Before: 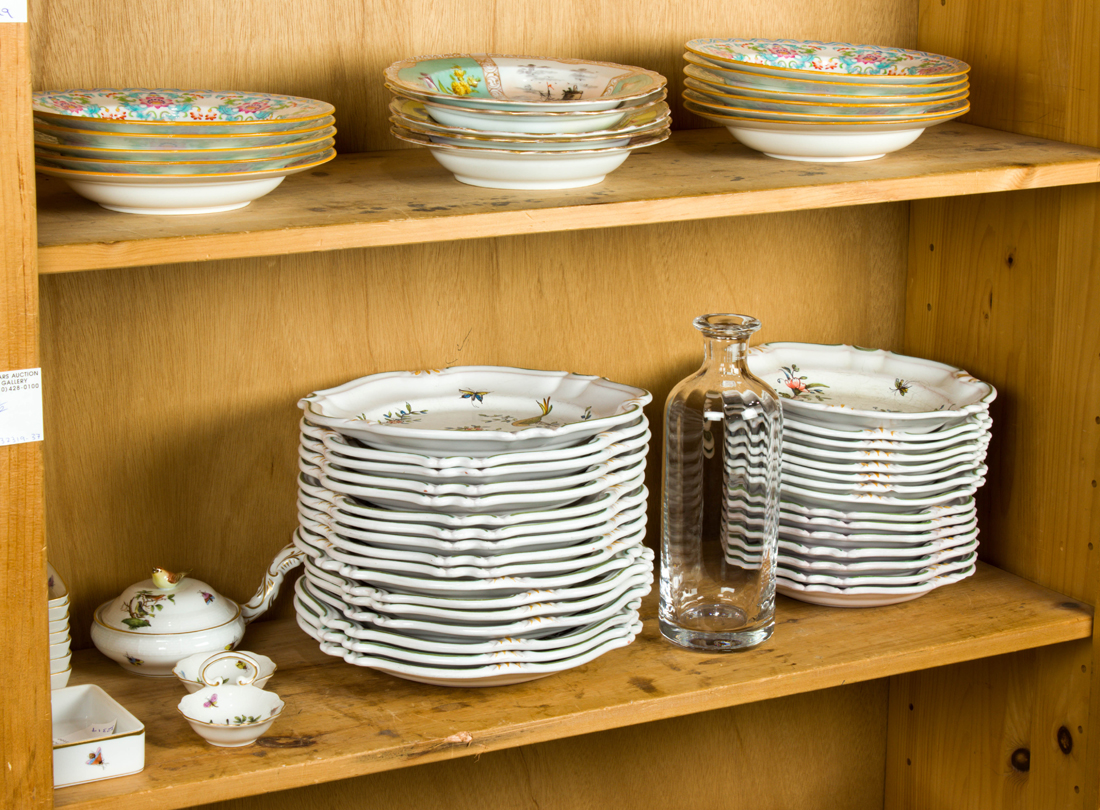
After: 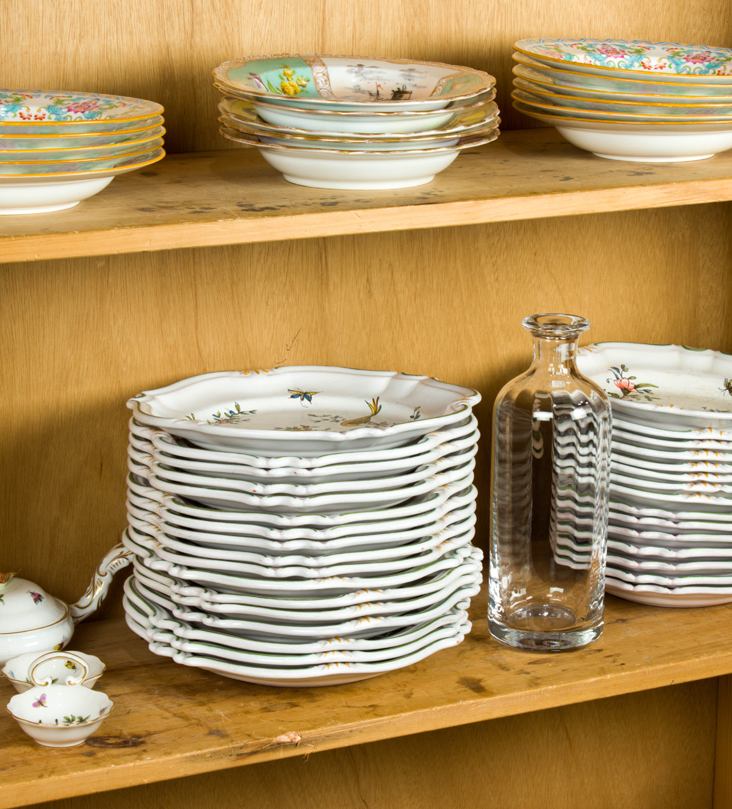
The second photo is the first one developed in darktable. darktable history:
crop and rotate: left 15.585%, right 17.792%
